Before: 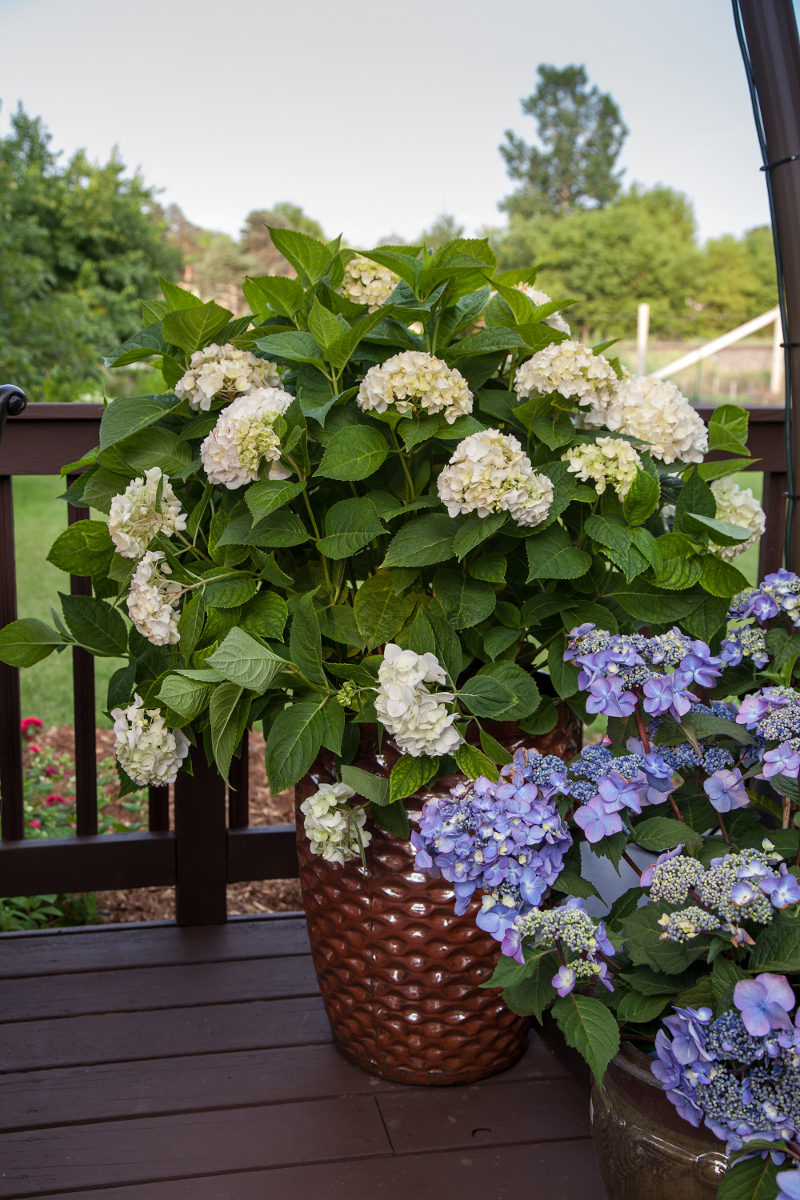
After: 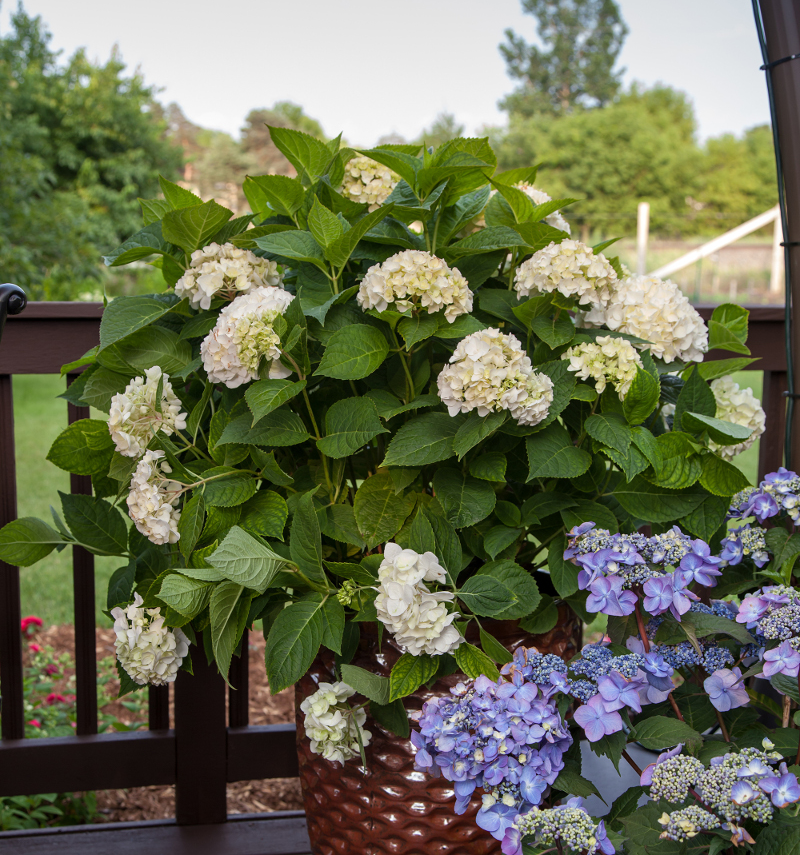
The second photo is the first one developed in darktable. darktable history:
crop and rotate: top 8.433%, bottom 20.311%
